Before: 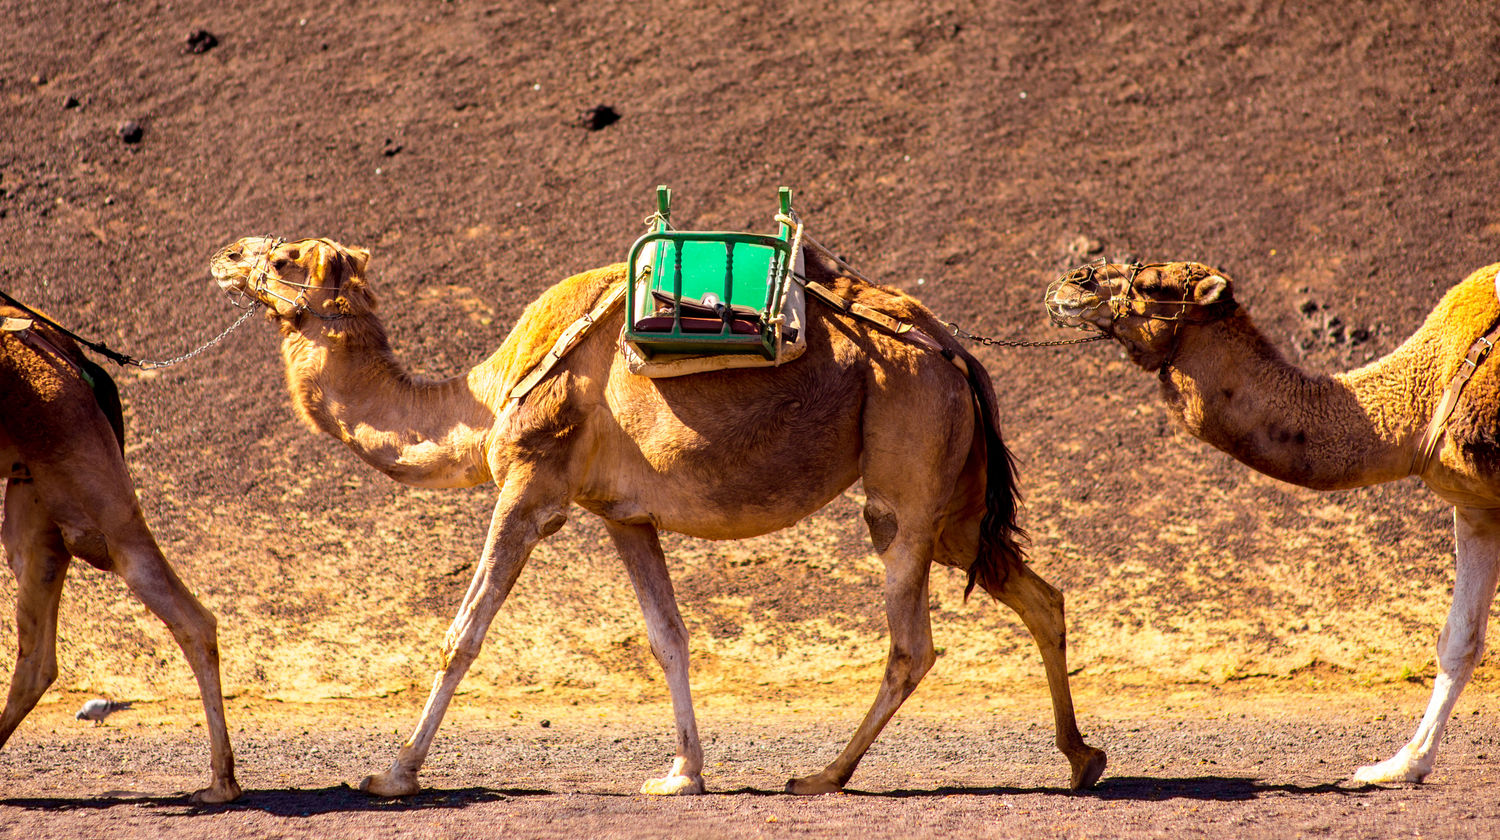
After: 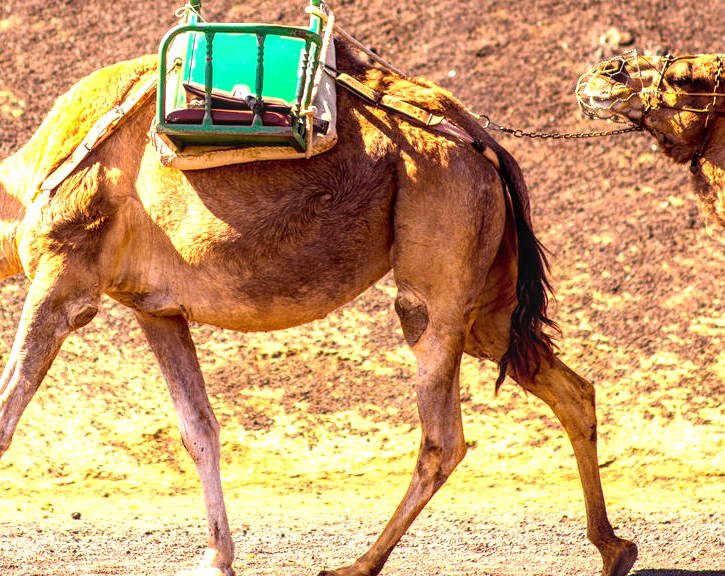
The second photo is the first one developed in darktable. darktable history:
exposure: exposure 1 EV, compensate highlight preservation false
contrast equalizer: y [[0.5, 0.488, 0.462, 0.461, 0.491, 0.5], [0.5 ×6], [0.5 ×6], [0 ×6], [0 ×6]], mix 0.303
crop: left 31.323%, top 24.824%, right 20.281%, bottom 6.55%
local contrast: on, module defaults
